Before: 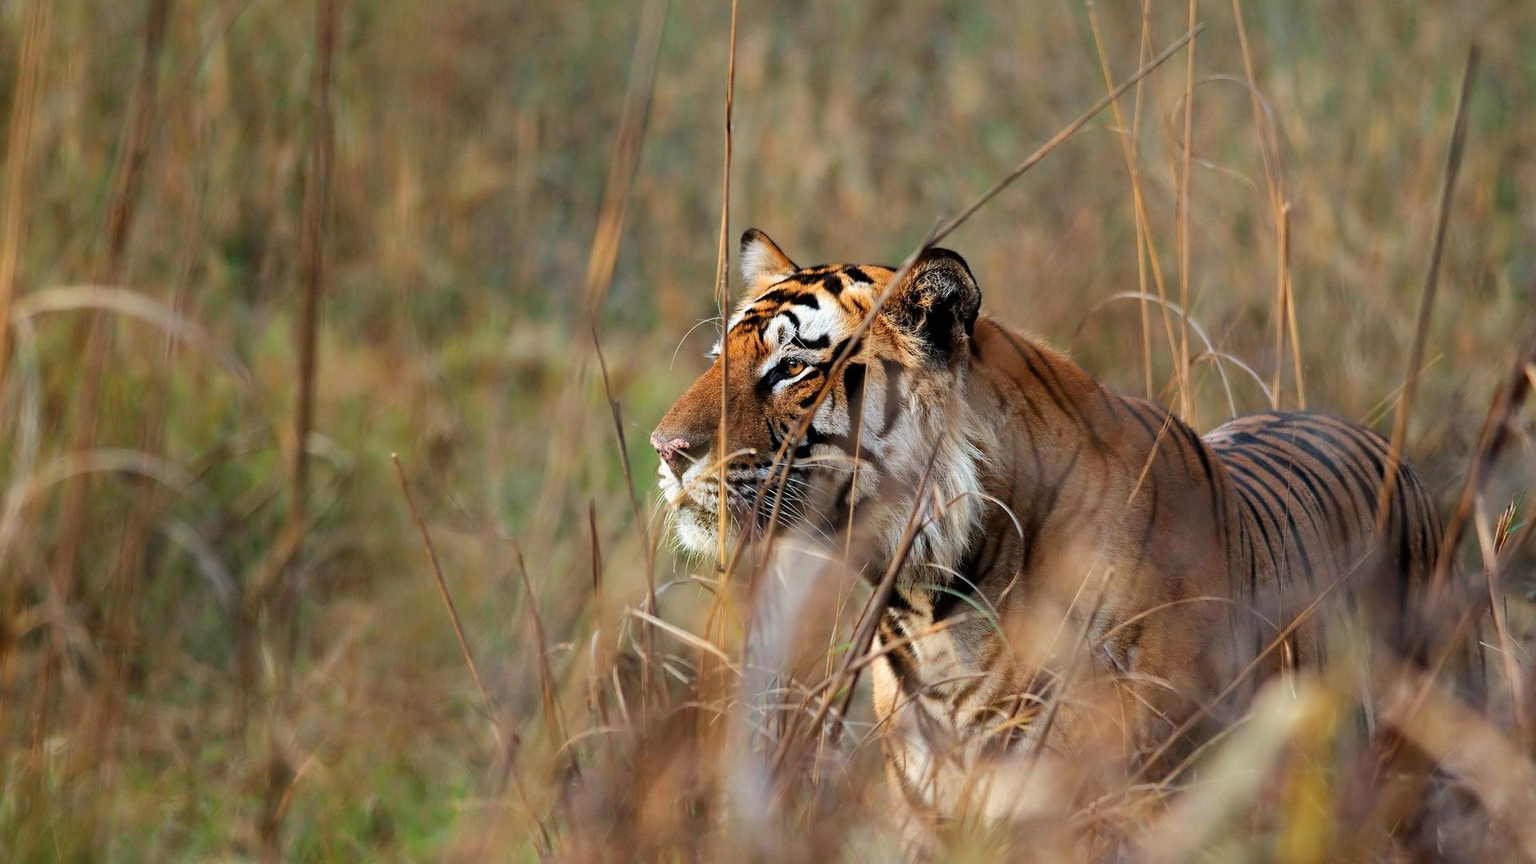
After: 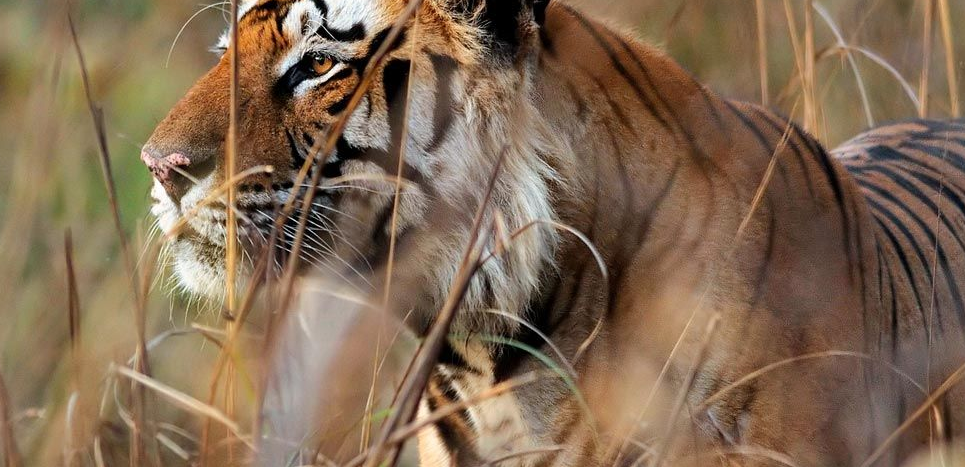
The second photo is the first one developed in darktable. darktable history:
crop: left 35.03%, top 36.625%, right 14.663%, bottom 20.057%
shadows and highlights: low approximation 0.01, soften with gaussian
